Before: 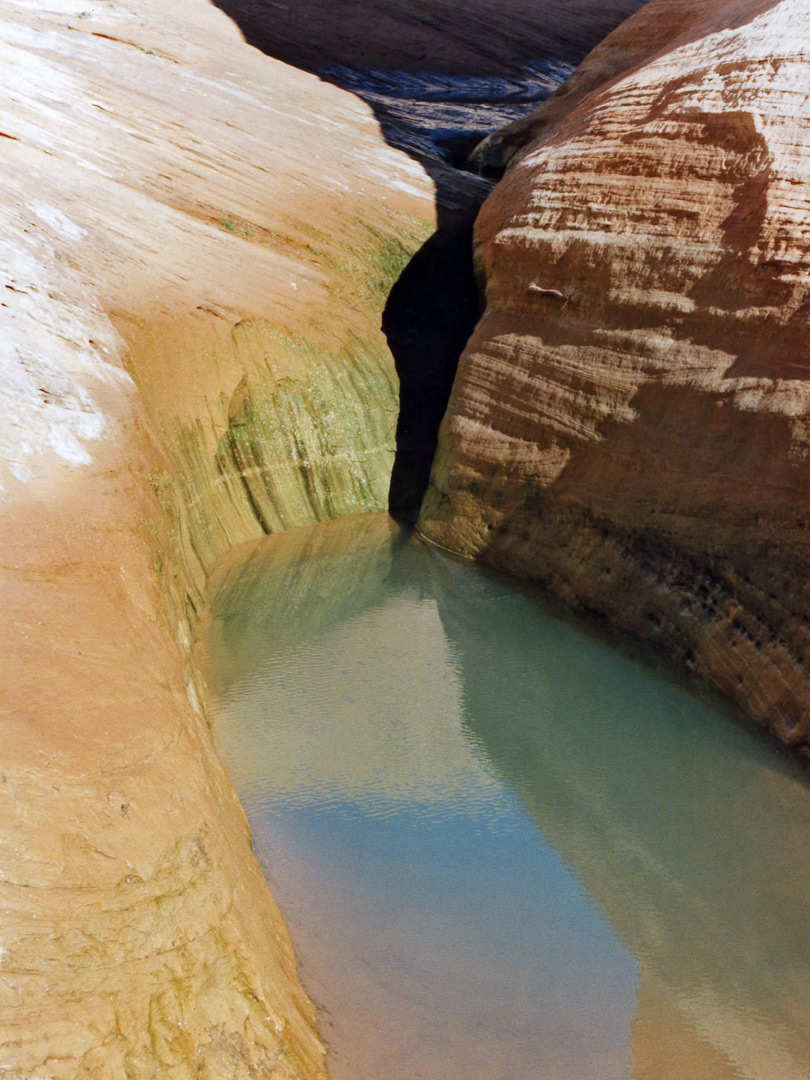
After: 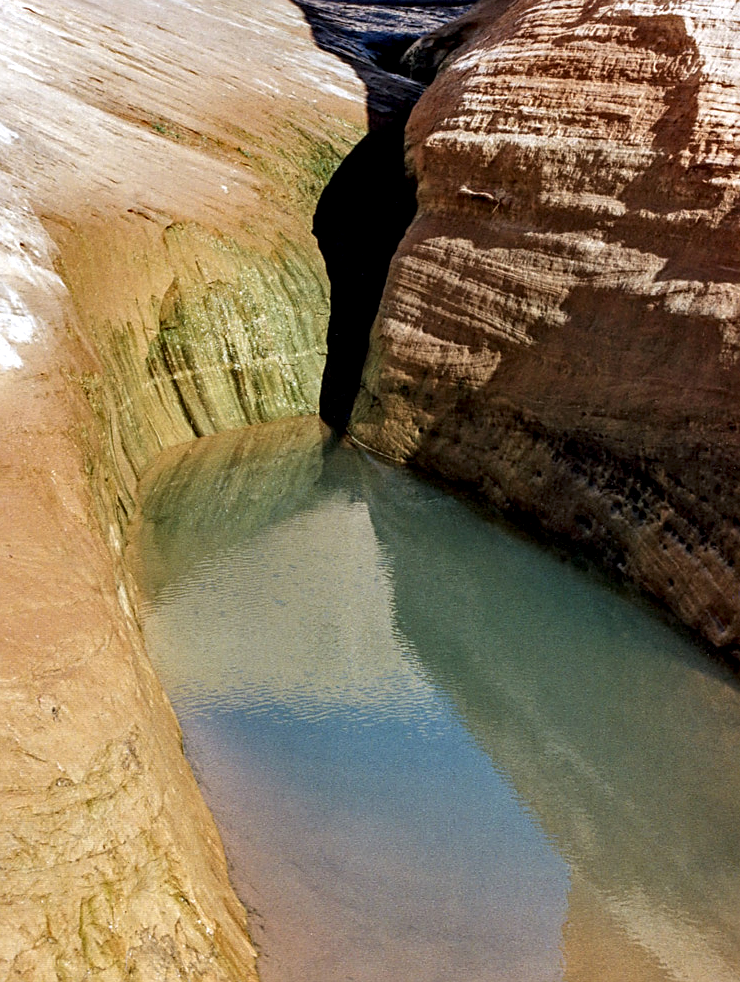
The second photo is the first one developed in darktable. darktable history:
local contrast: highlights 60%, shadows 59%, detail 160%
sharpen: on, module defaults
crop and rotate: left 8.523%, top 9.013%
tone equalizer: edges refinement/feathering 500, mask exposure compensation -1.57 EV, preserve details no
